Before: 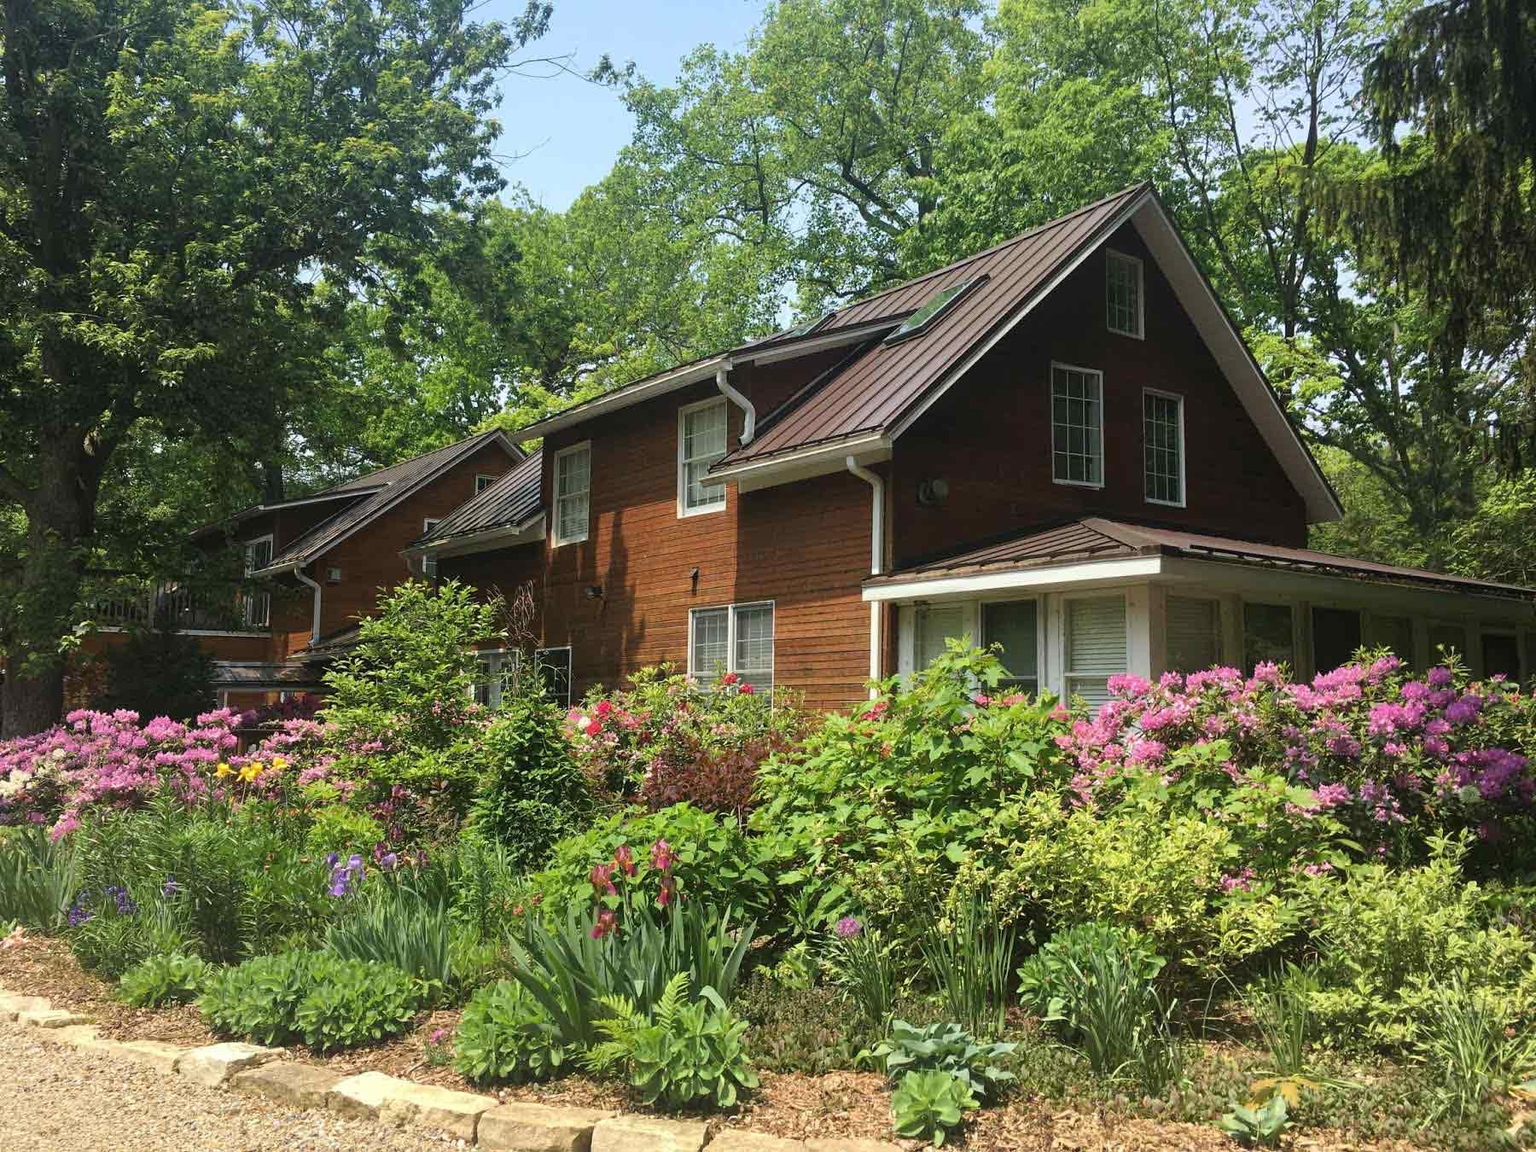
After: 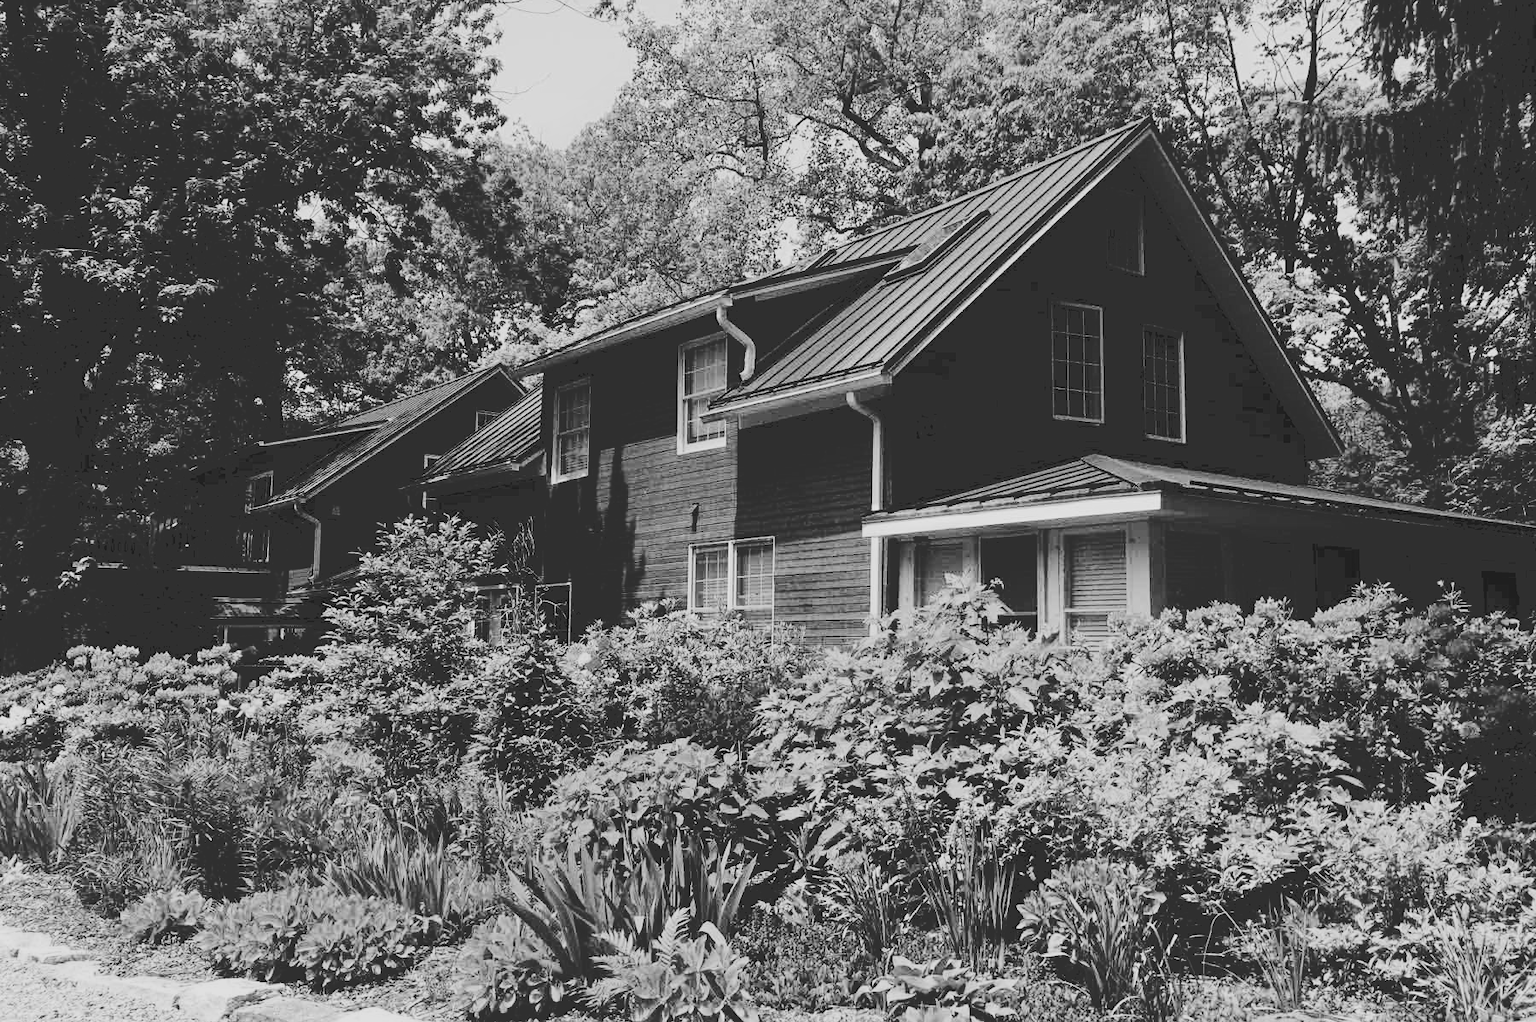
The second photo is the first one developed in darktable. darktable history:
crop and rotate: top 5.609%, bottom 5.609%
monochrome: size 1
filmic rgb: black relative exposure -5 EV, hardness 2.88, contrast 1.2
tone curve: curves: ch0 [(0, 0) (0.003, 0.195) (0.011, 0.196) (0.025, 0.196) (0.044, 0.196) (0.069, 0.196) (0.1, 0.196) (0.136, 0.197) (0.177, 0.207) (0.224, 0.224) (0.277, 0.268) (0.335, 0.336) (0.399, 0.424) (0.468, 0.533) (0.543, 0.632) (0.623, 0.715) (0.709, 0.789) (0.801, 0.85) (0.898, 0.906) (1, 1)], preserve colors none
